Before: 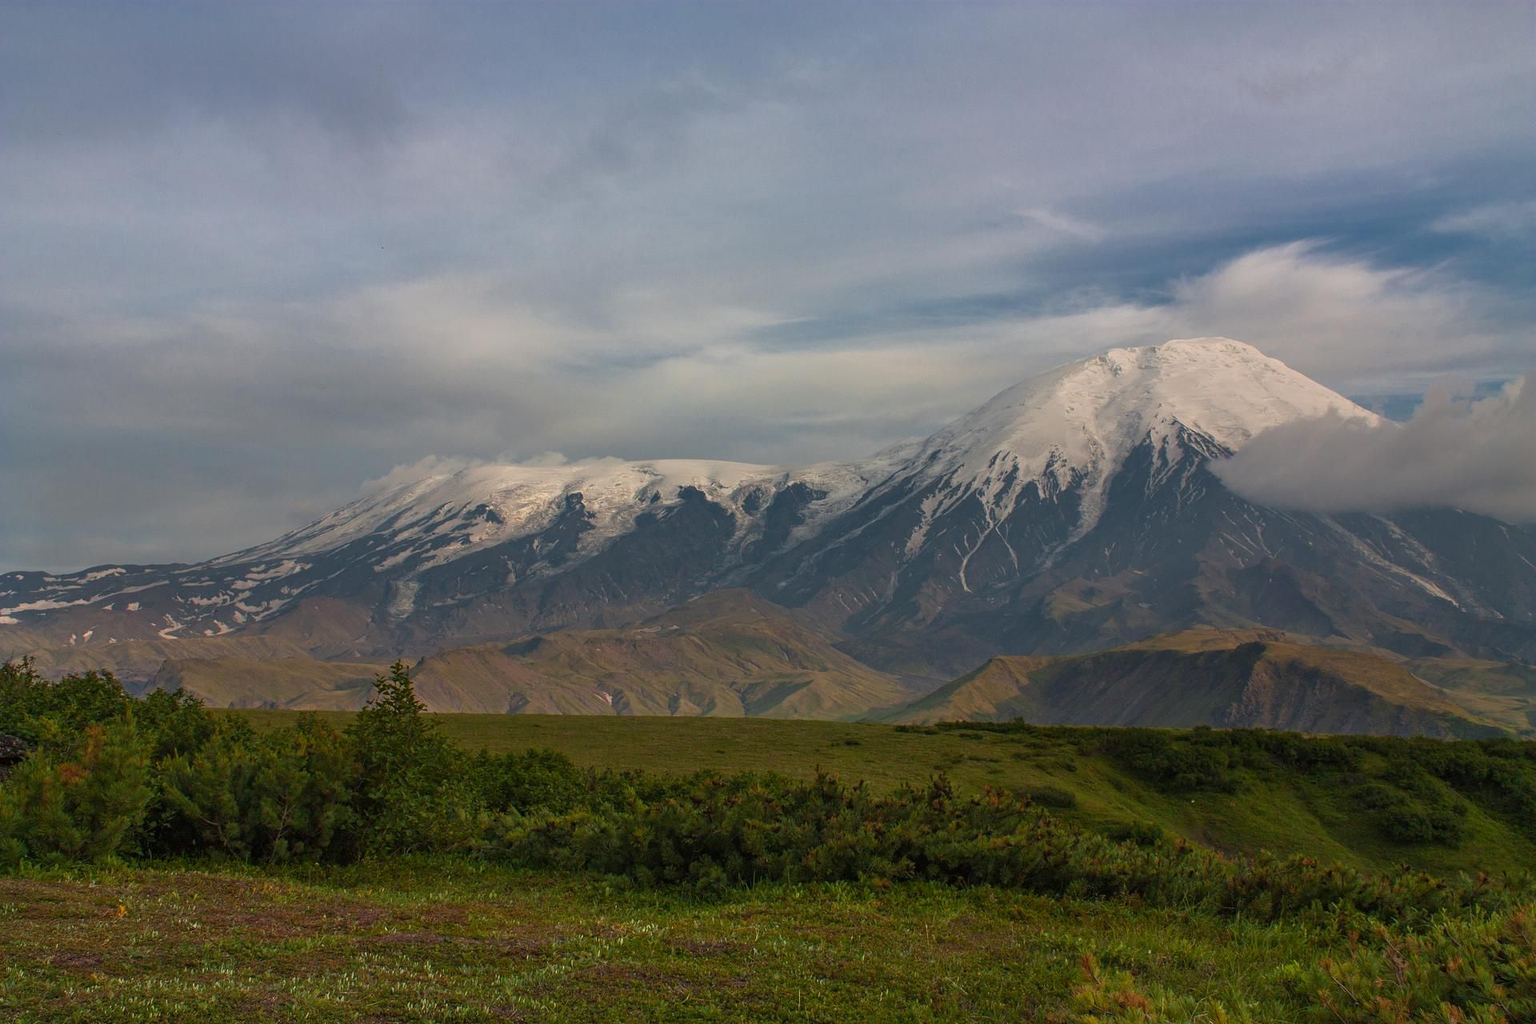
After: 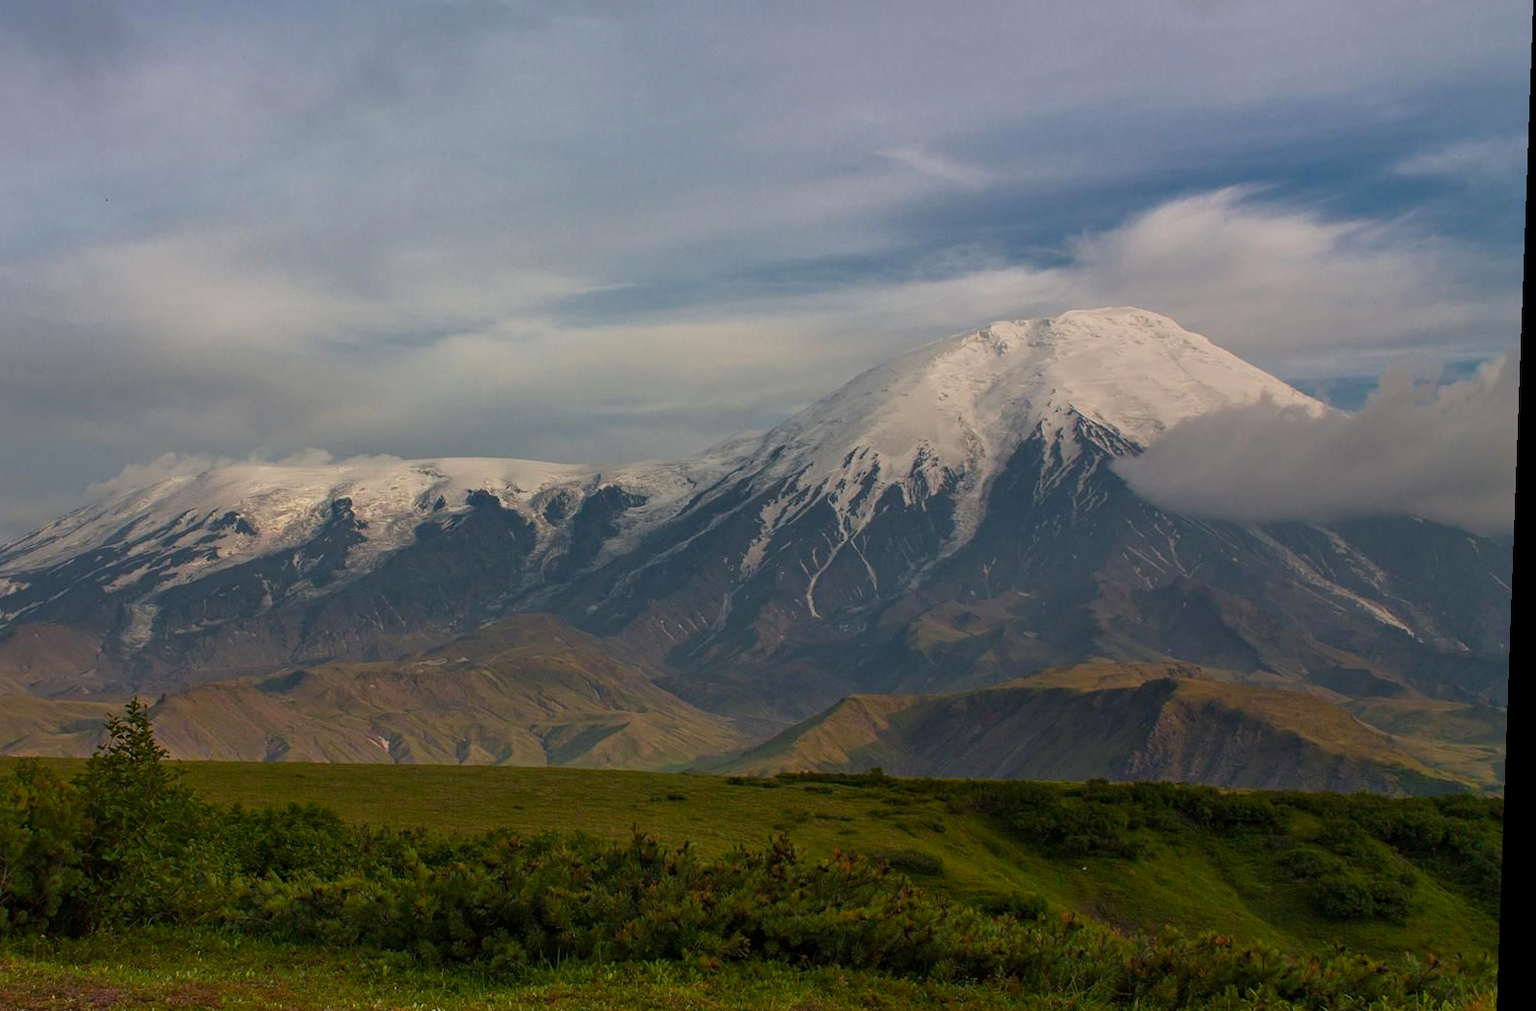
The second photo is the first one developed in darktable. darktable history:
exposure: black level correction 0.002, exposure -0.1 EV, compensate highlight preservation false
crop: left 19.159%, top 9.58%, bottom 9.58%
rotate and perspective: lens shift (vertical) 0.048, lens shift (horizontal) -0.024, automatic cropping off
color balance rgb: perceptual saturation grading › global saturation 10%
